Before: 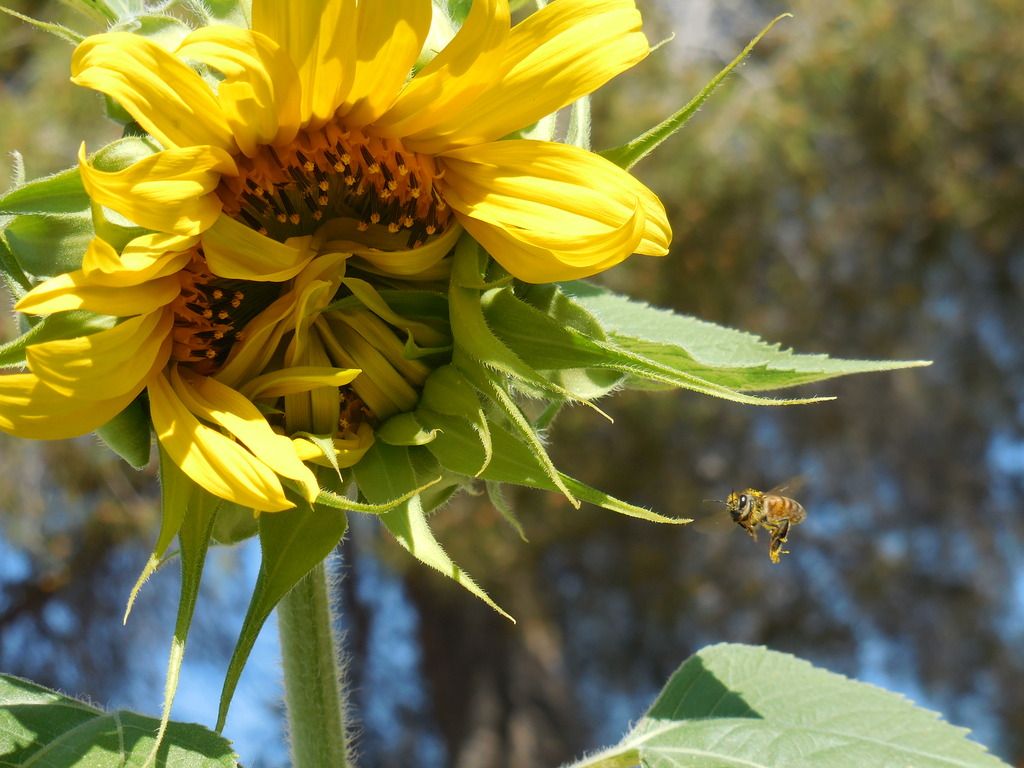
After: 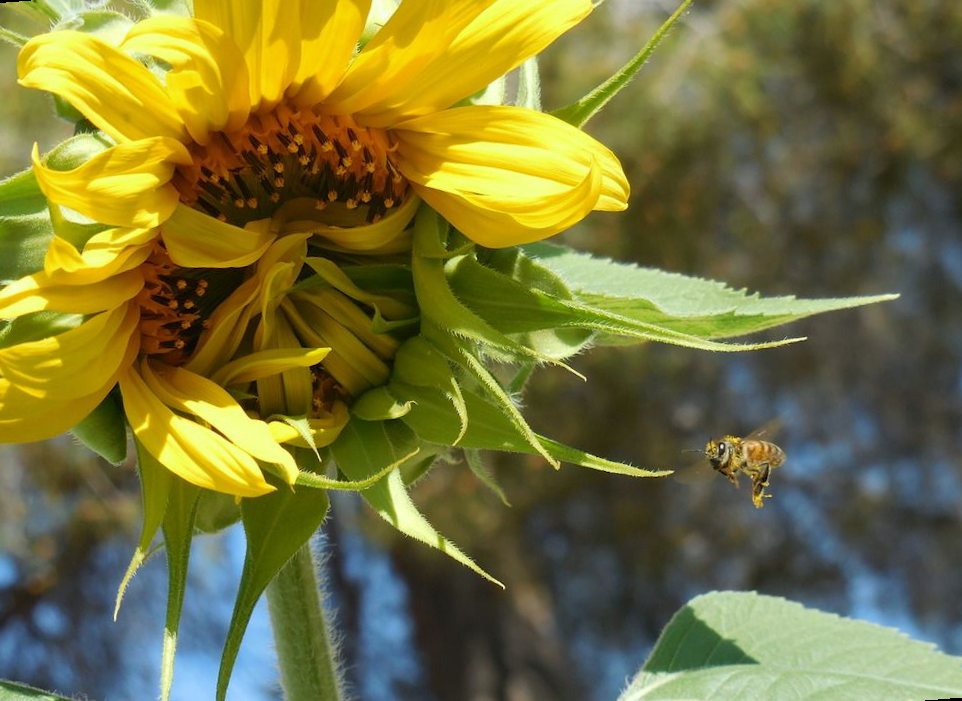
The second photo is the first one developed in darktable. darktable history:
white balance: red 0.978, blue 0.999
rotate and perspective: rotation -4.57°, crop left 0.054, crop right 0.944, crop top 0.087, crop bottom 0.914
